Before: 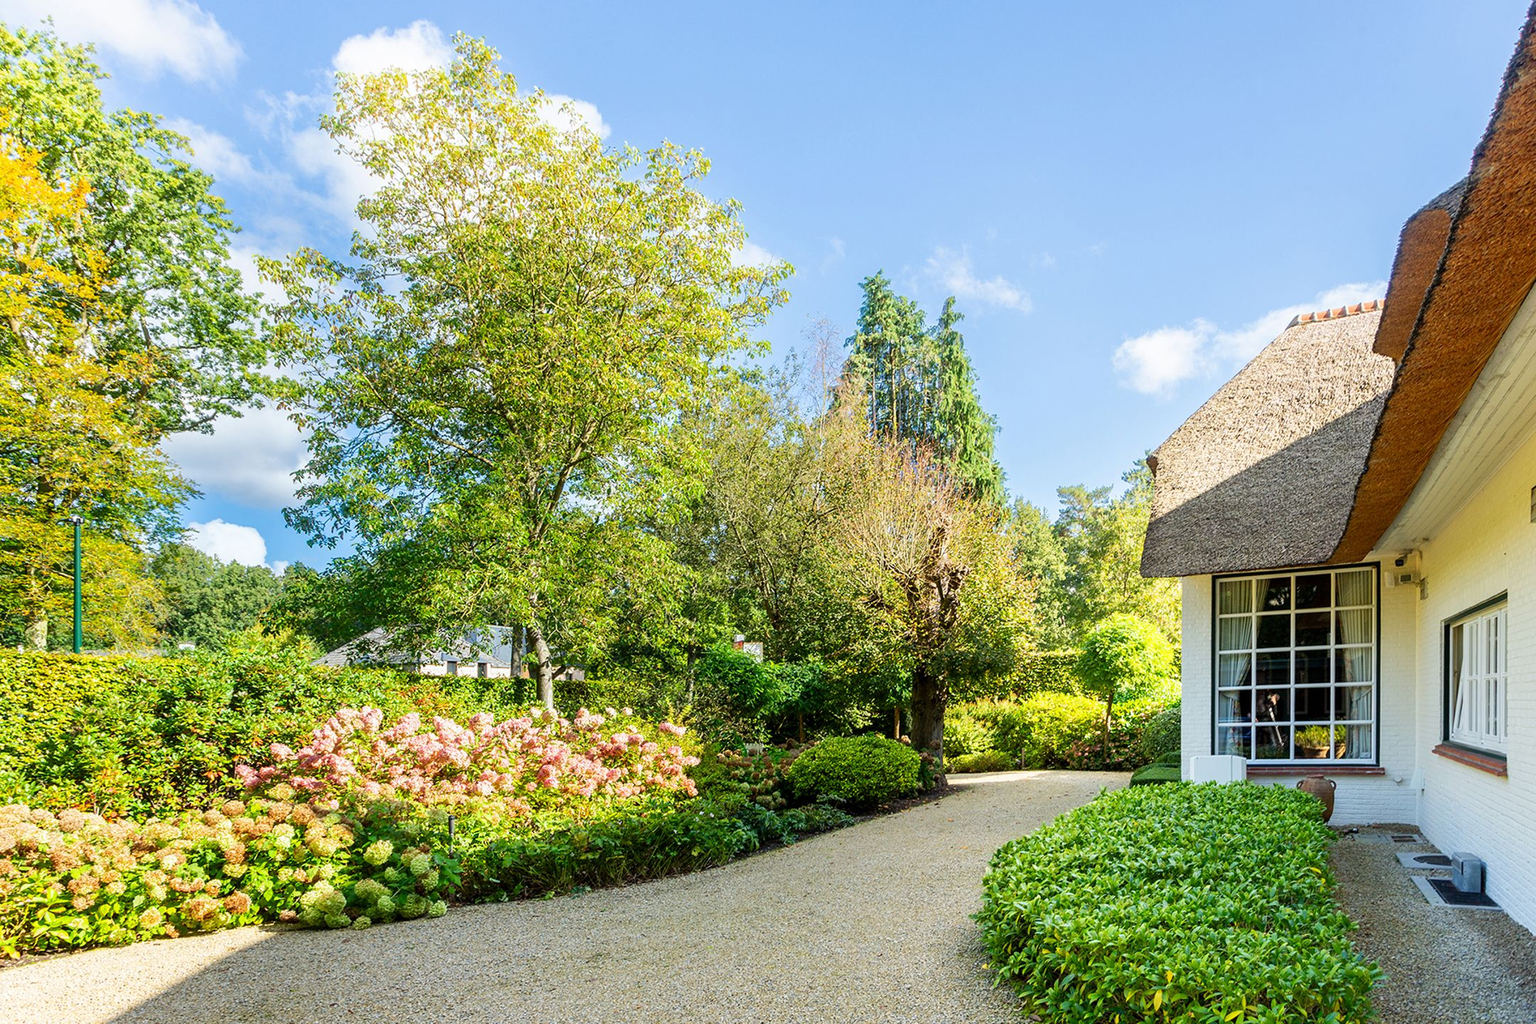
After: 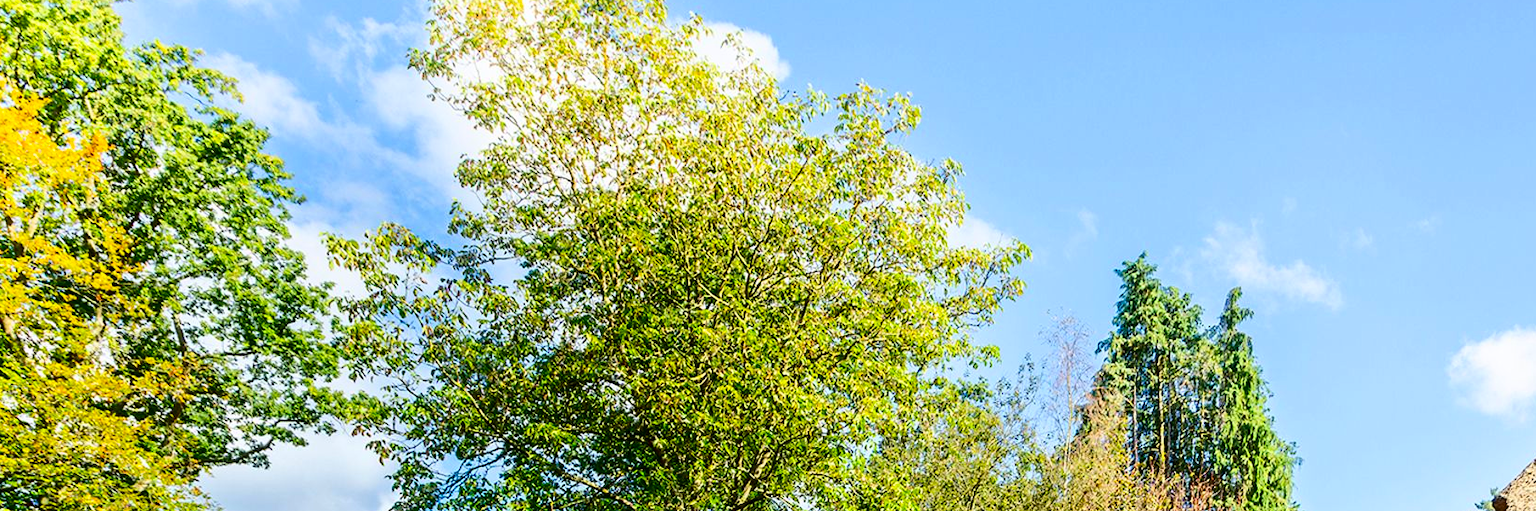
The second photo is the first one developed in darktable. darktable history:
contrast brightness saturation: contrast 0.22, brightness -0.19, saturation 0.24
crop: left 0.579%, top 7.627%, right 23.167%, bottom 54.275%
